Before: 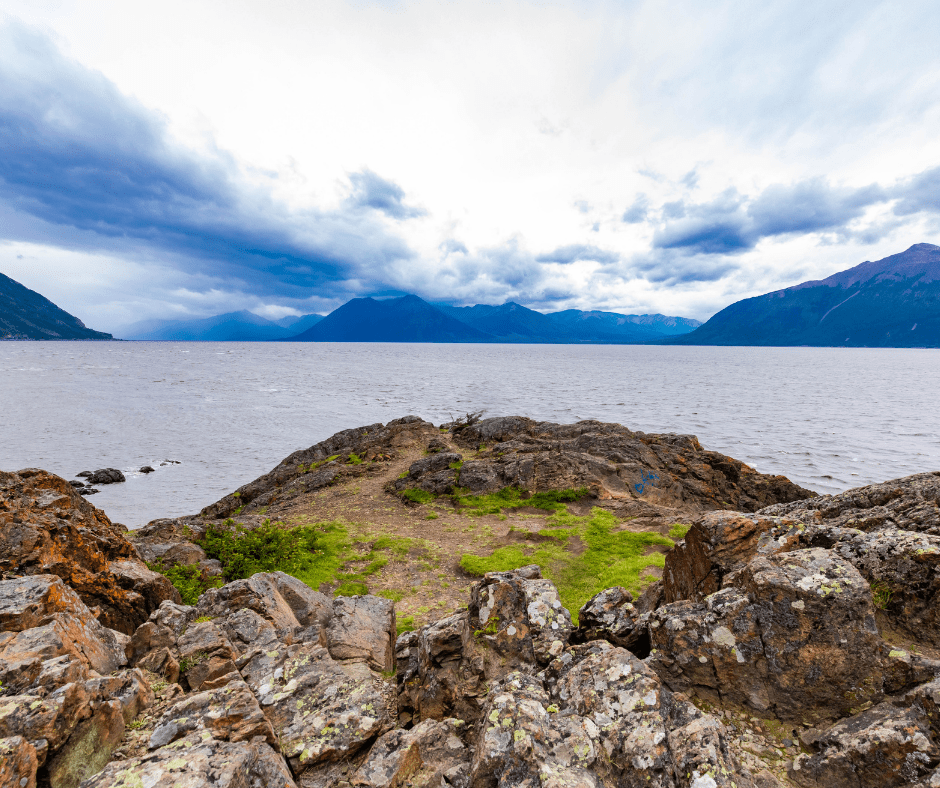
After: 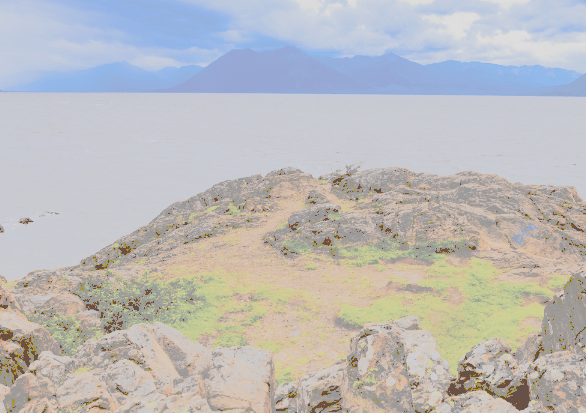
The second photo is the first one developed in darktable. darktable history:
color balance rgb: perceptual saturation grading › global saturation -0.106%, global vibrance 50.506%
filmic rgb: black relative exposure -4.99 EV, white relative exposure 3.99 EV, hardness 2.88, contrast 1.399
crop: left 12.885%, top 31.65%, right 24.713%, bottom 15.92%
tone curve: curves: ch0 [(0, 0) (0.003, 0.626) (0.011, 0.626) (0.025, 0.63) (0.044, 0.631) (0.069, 0.632) (0.1, 0.636) (0.136, 0.637) (0.177, 0.641) (0.224, 0.642) (0.277, 0.646) (0.335, 0.649) (0.399, 0.661) (0.468, 0.679) (0.543, 0.702) (0.623, 0.732) (0.709, 0.769) (0.801, 0.804) (0.898, 0.847) (1, 1)], preserve colors none
tone equalizer: -7 EV 0.151 EV, -6 EV 0.561 EV, -5 EV 1.11 EV, -4 EV 1.37 EV, -3 EV 1.13 EV, -2 EV 0.6 EV, -1 EV 0.148 EV, edges refinement/feathering 500, mask exposure compensation -1.57 EV, preserve details no
